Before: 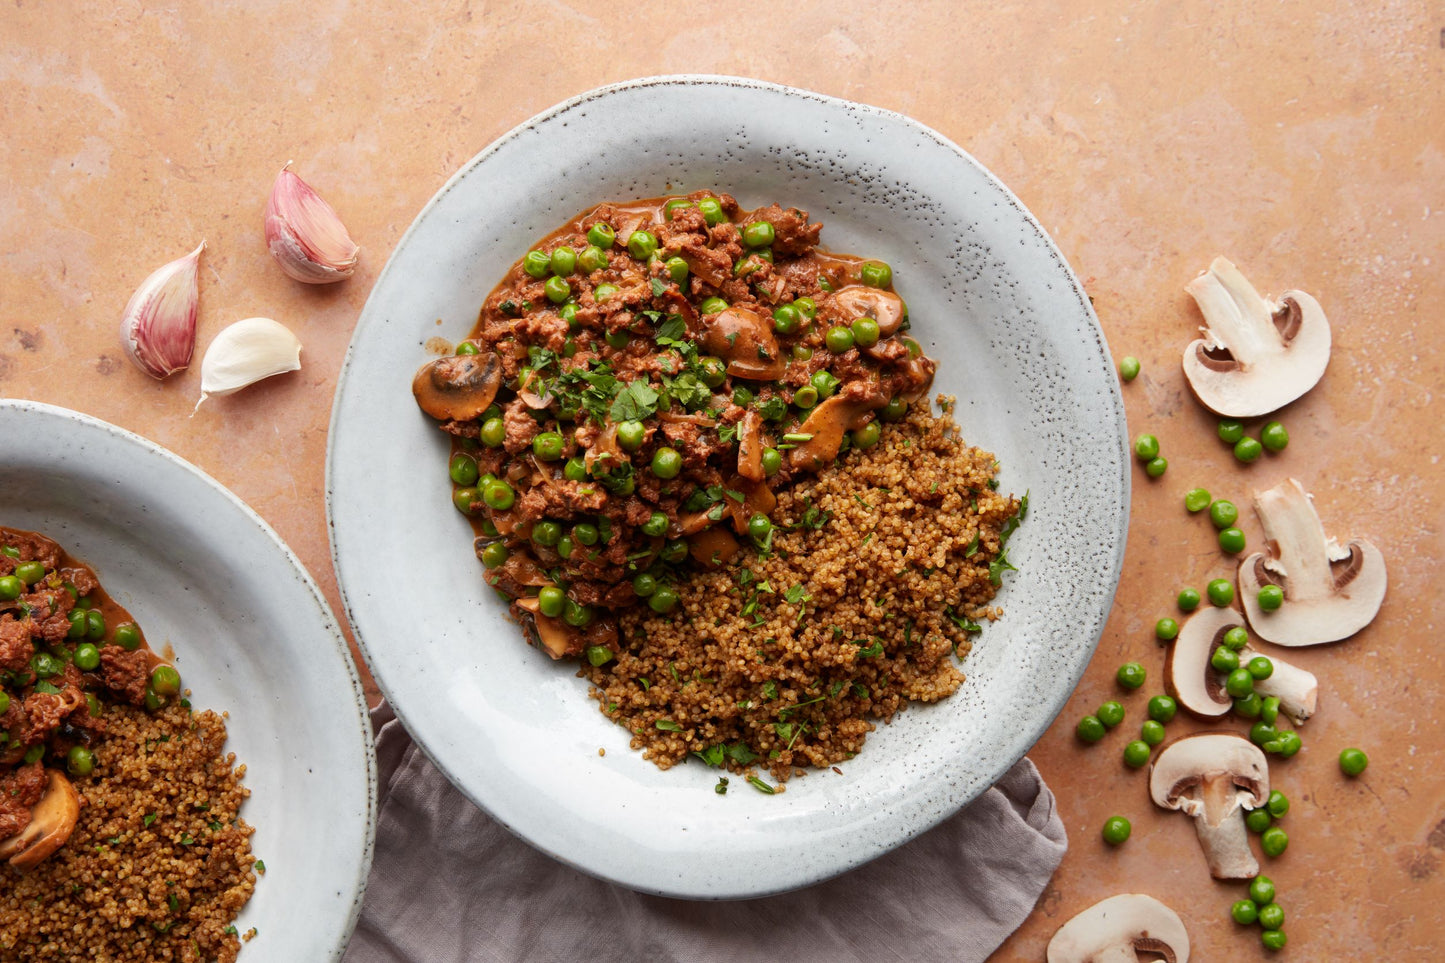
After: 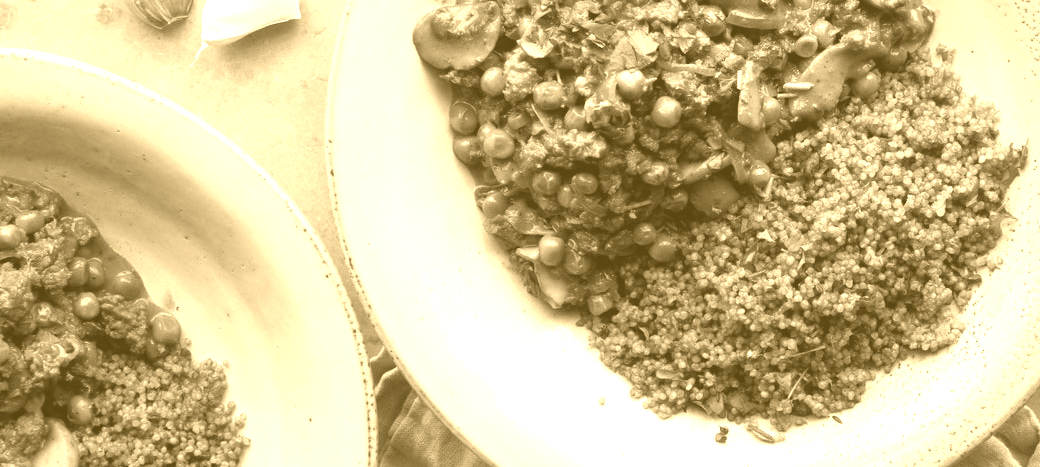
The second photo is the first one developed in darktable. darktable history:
colorize: hue 36°, source mix 100%
crop: top 36.498%, right 27.964%, bottom 14.995%
